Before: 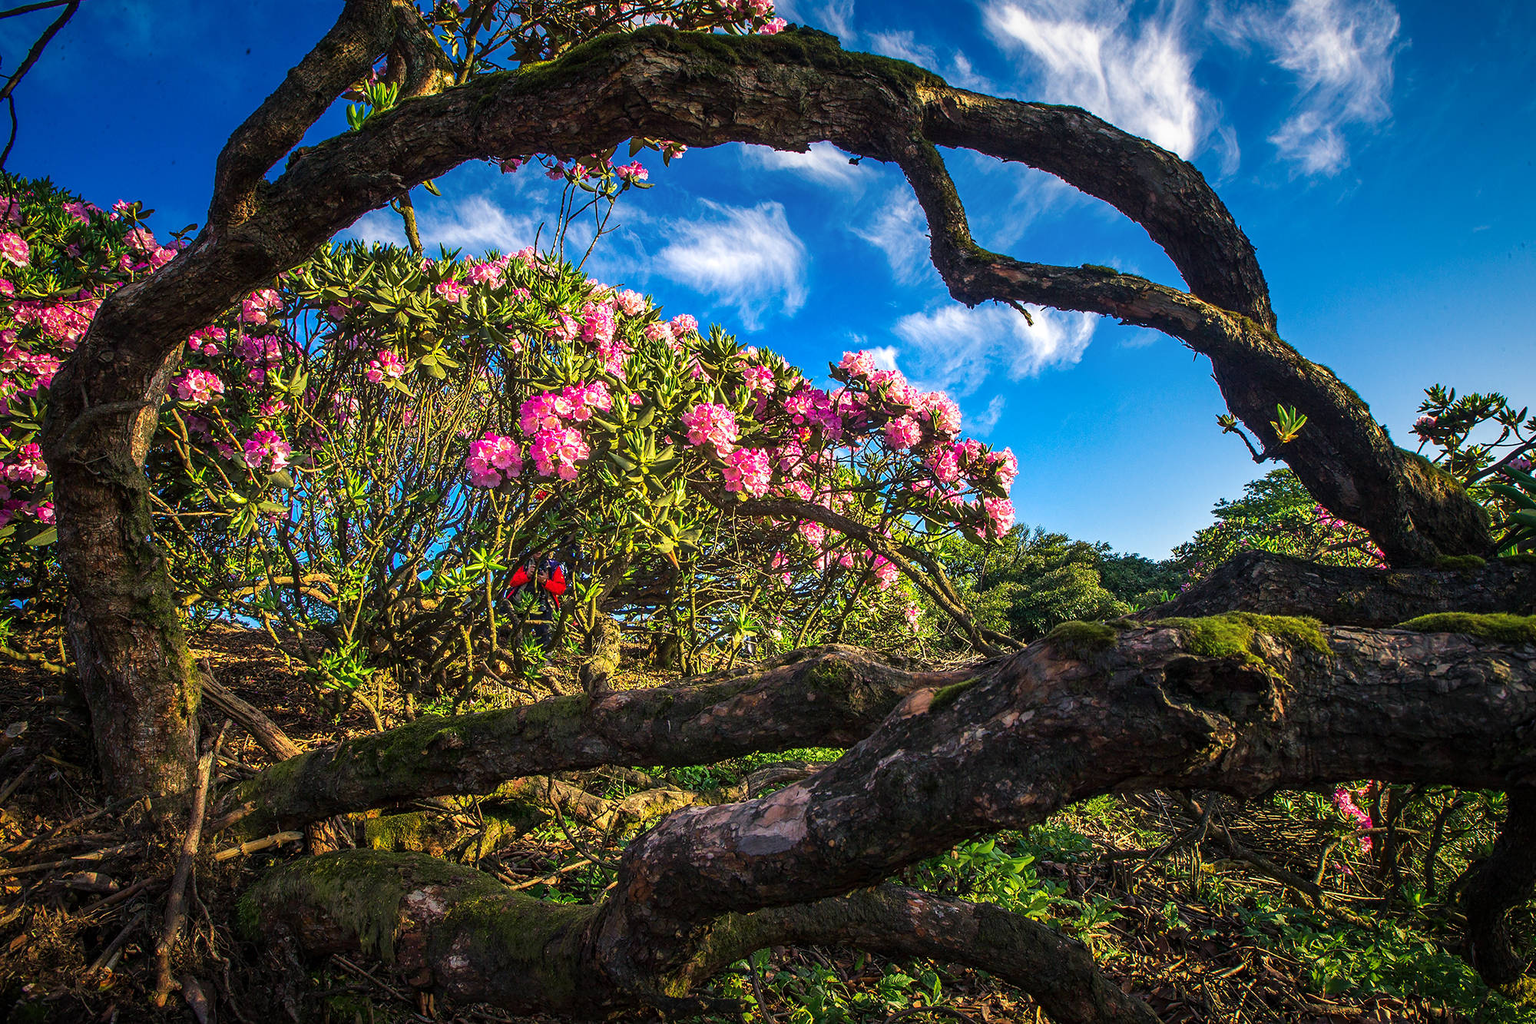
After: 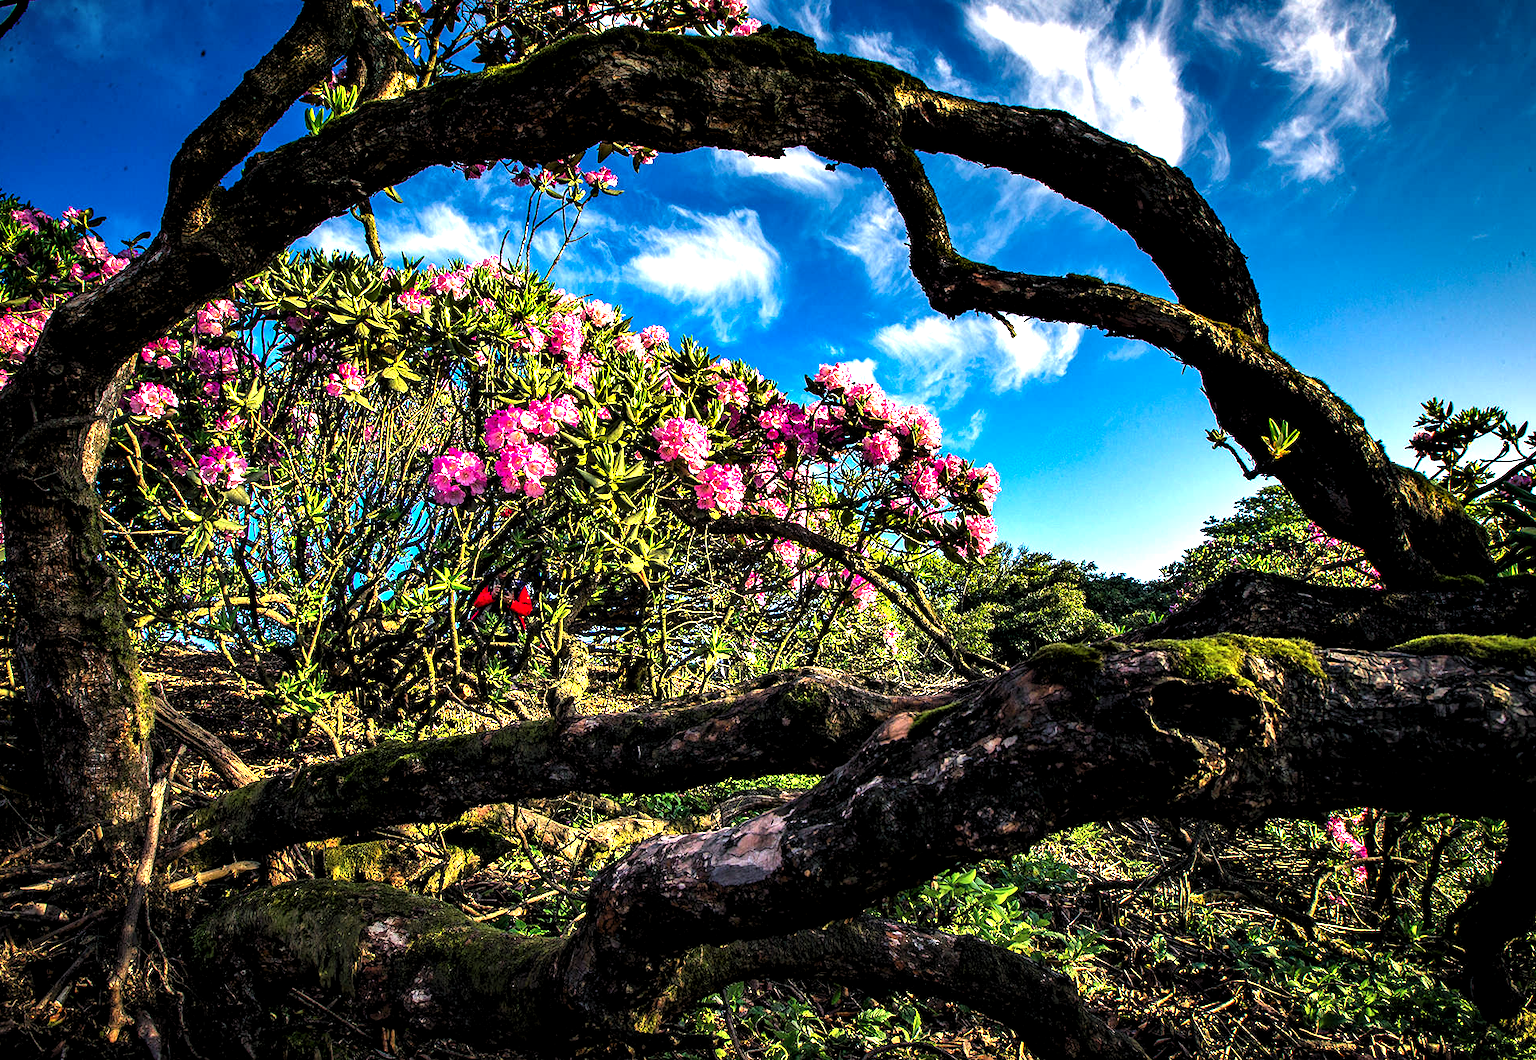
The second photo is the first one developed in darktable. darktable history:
crop and rotate: left 3.412%
contrast equalizer: octaves 7, y [[0.6 ×6], [0.55 ×6], [0 ×6], [0 ×6], [0 ×6]]
levels: levels [0.062, 0.494, 0.925]
